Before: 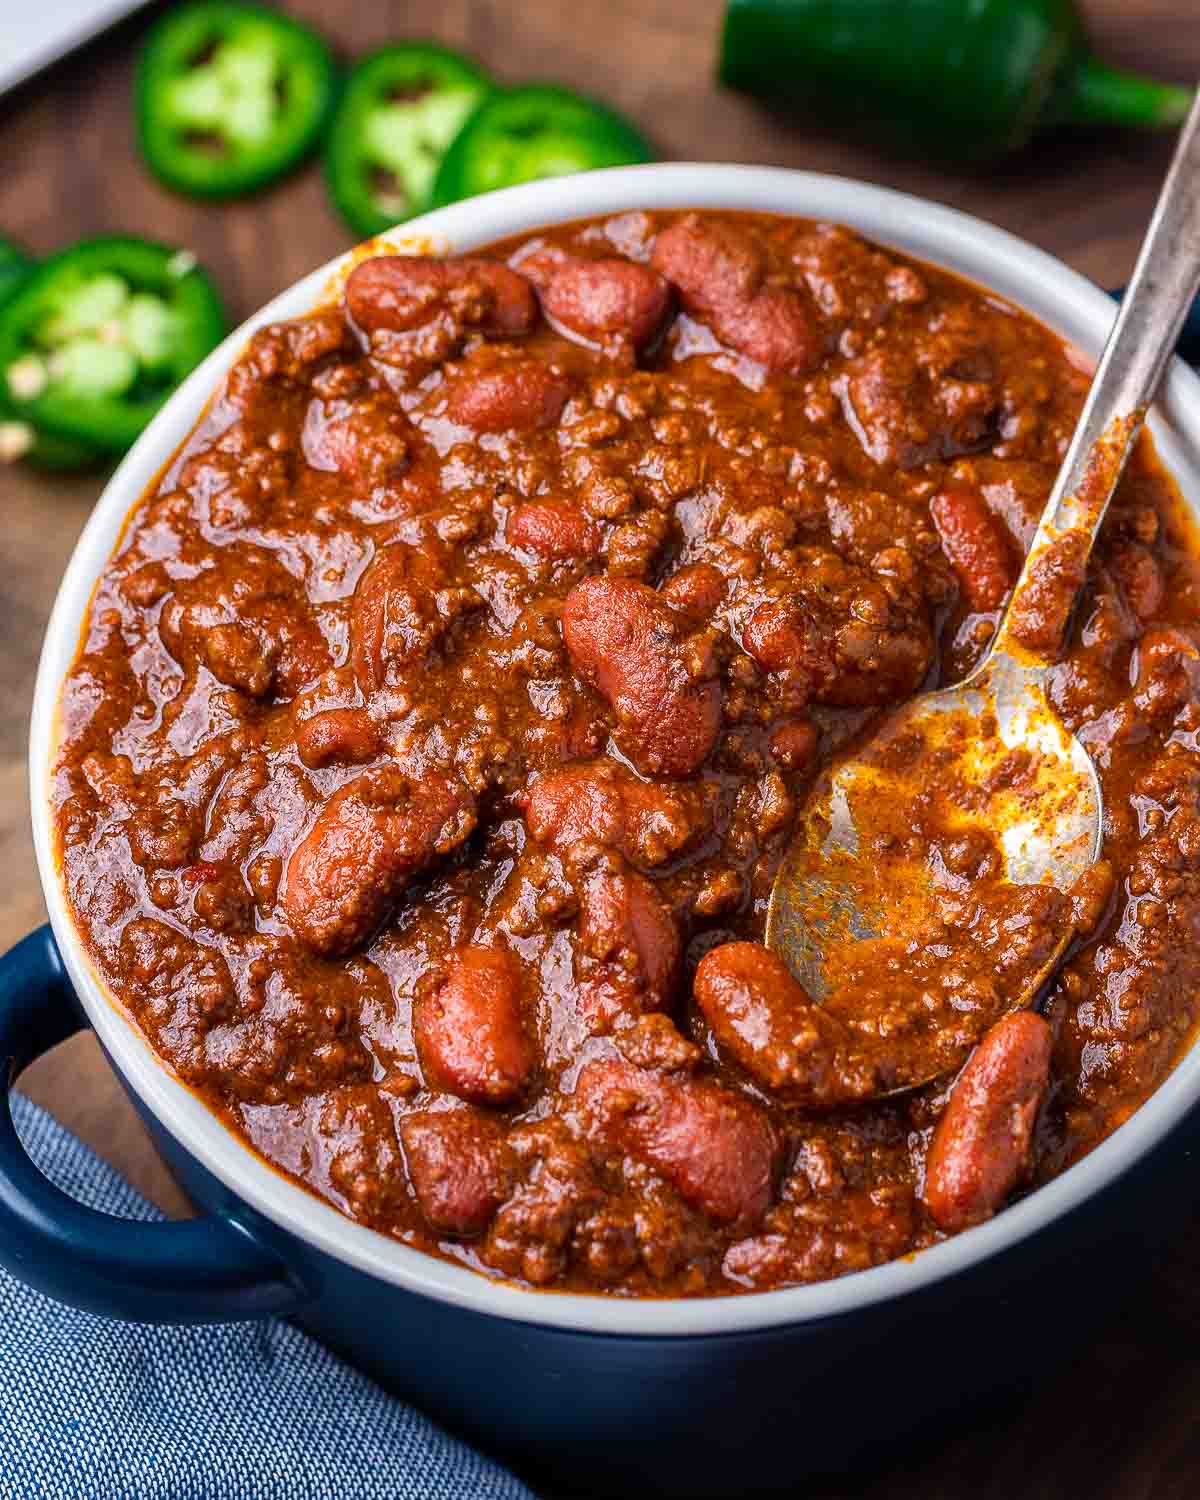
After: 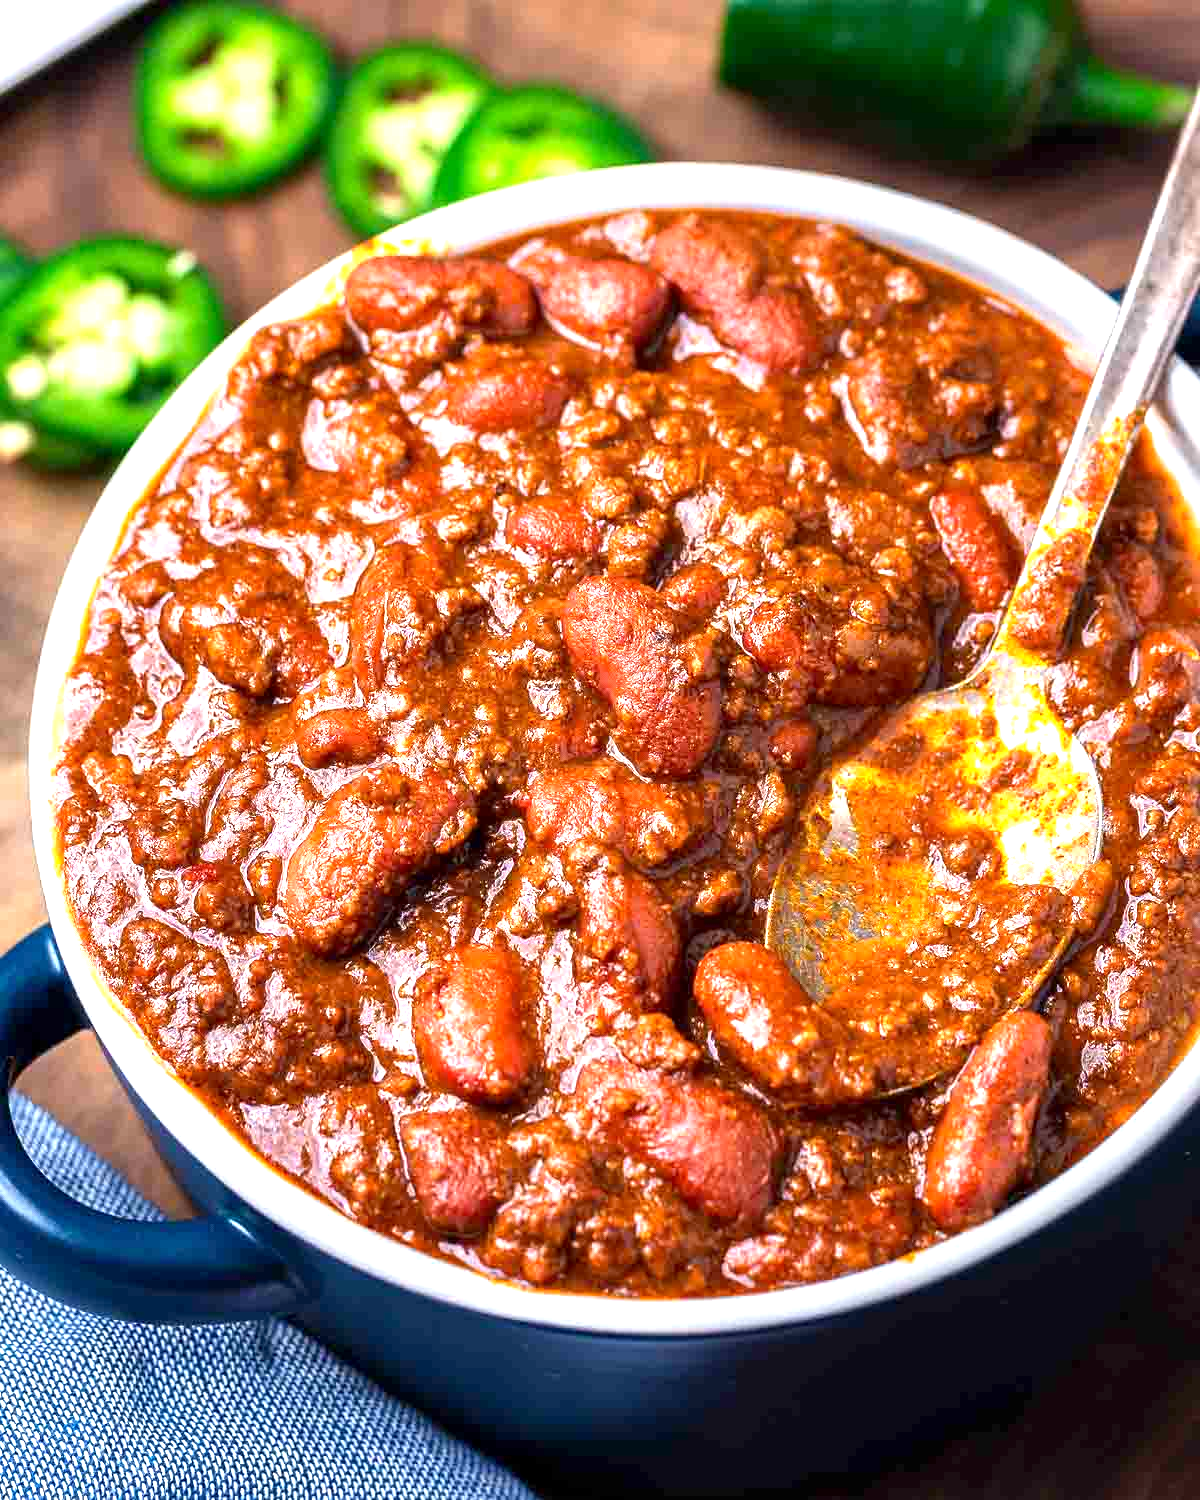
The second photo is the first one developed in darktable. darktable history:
exposure: black level correction 0.001, exposure 1.131 EV, compensate exposure bias true, compensate highlight preservation false
